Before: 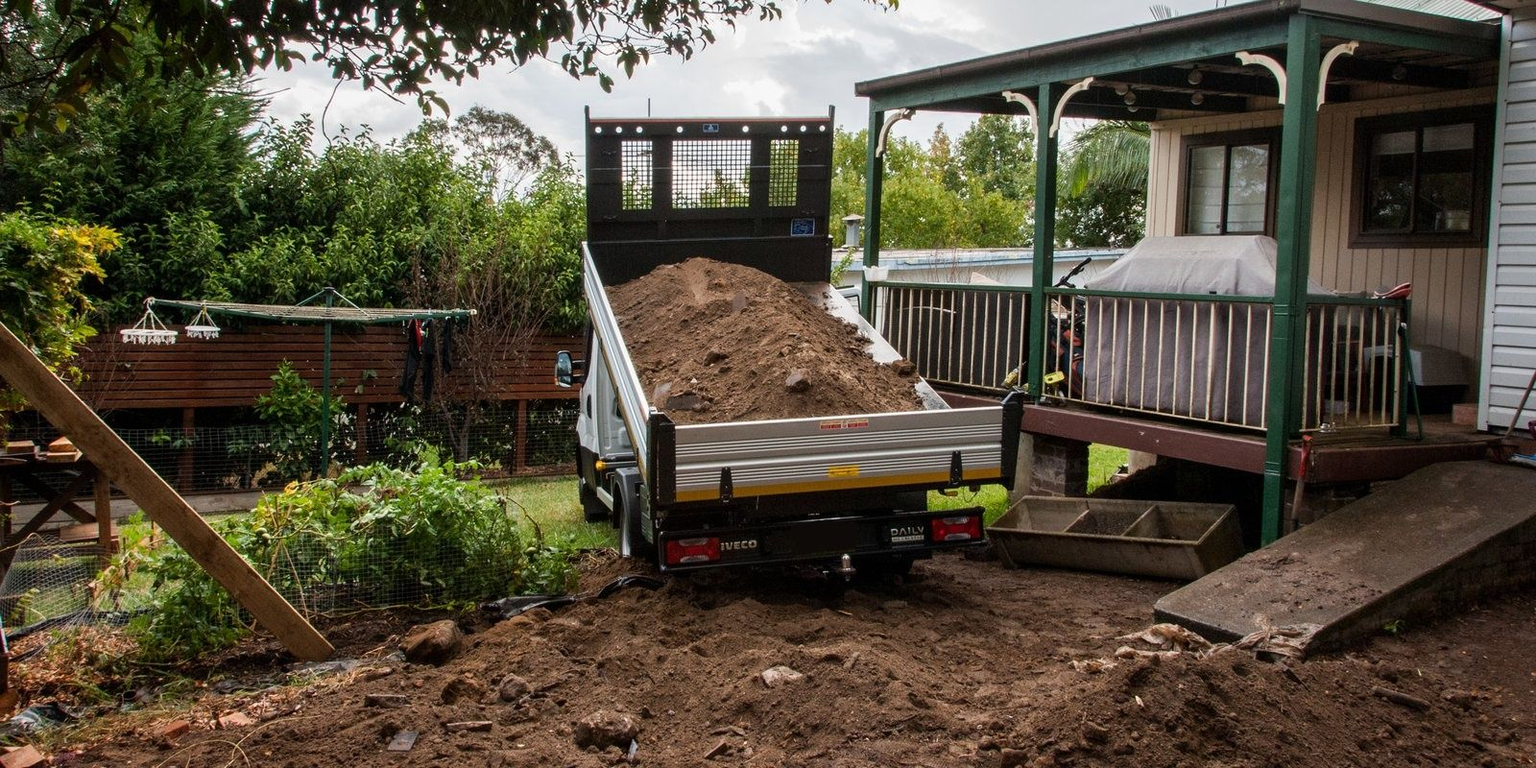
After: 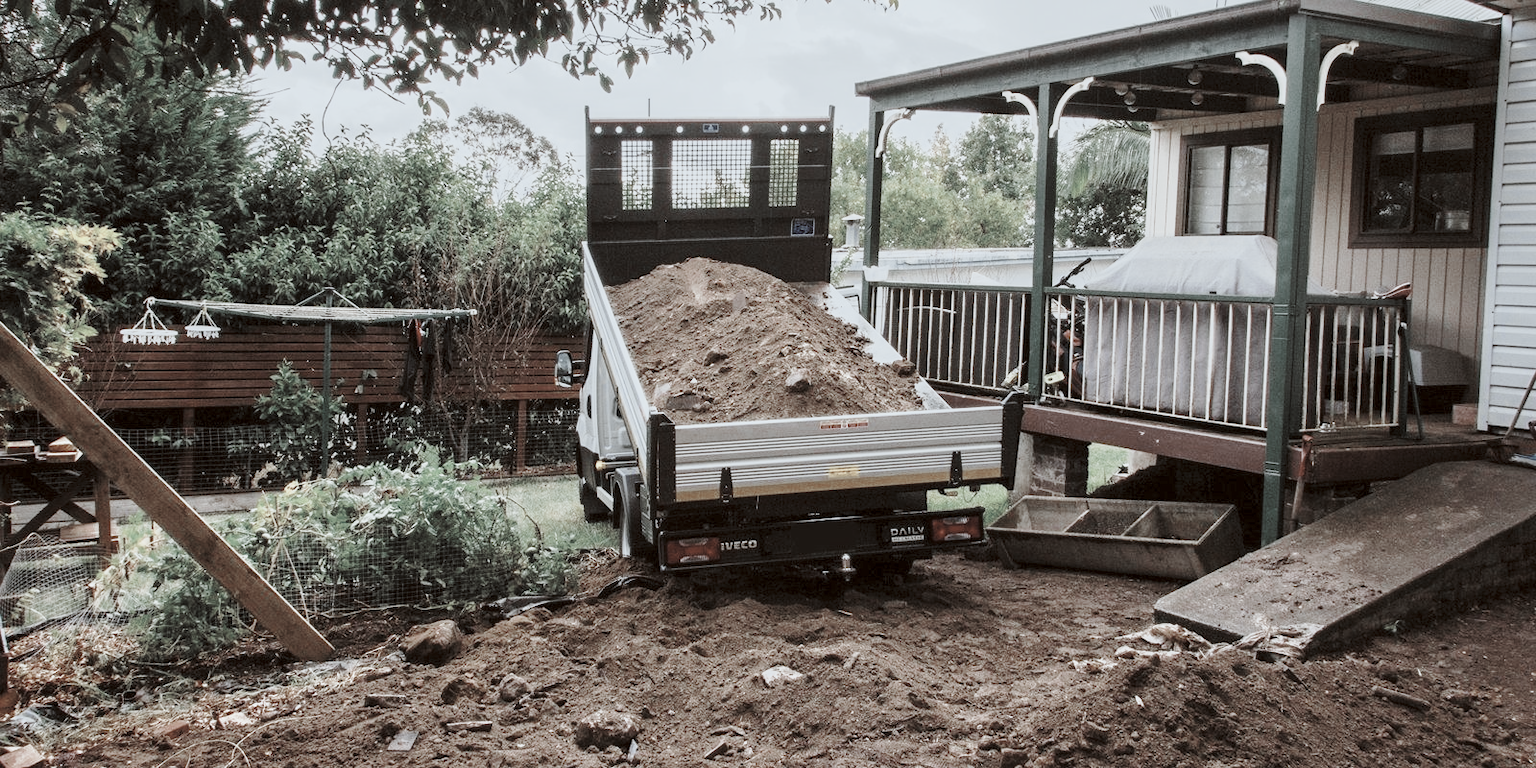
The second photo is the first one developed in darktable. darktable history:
base curve: curves: ch0 [(0, 0) (0.028, 0.03) (0.121, 0.232) (0.46, 0.748) (0.859, 0.968) (1, 1)], preserve colors none
shadows and highlights: shadows 25.51, highlights -25.68
color correction: highlights a* -3.5, highlights b* -6.67, shadows a* 3.19, shadows b* 5.34
contrast brightness saturation: brightness 0.185, saturation -0.5
color zones: curves: ch0 [(0, 0.5) (0.125, 0.4) (0.25, 0.5) (0.375, 0.4) (0.5, 0.4) (0.625, 0.35) (0.75, 0.35) (0.875, 0.5)]; ch1 [(0, 0.35) (0.125, 0.45) (0.25, 0.35) (0.375, 0.35) (0.5, 0.35) (0.625, 0.35) (0.75, 0.45) (0.875, 0.35)]; ch2 [(0, 0.6) (0.125, 0.5) (0.25, 0.5) (0.375, 0.6) (0.5, 0.6) (0.625, 0.5) (0.75, 0.5) (0.875, 0.5)], mix 101.97%
